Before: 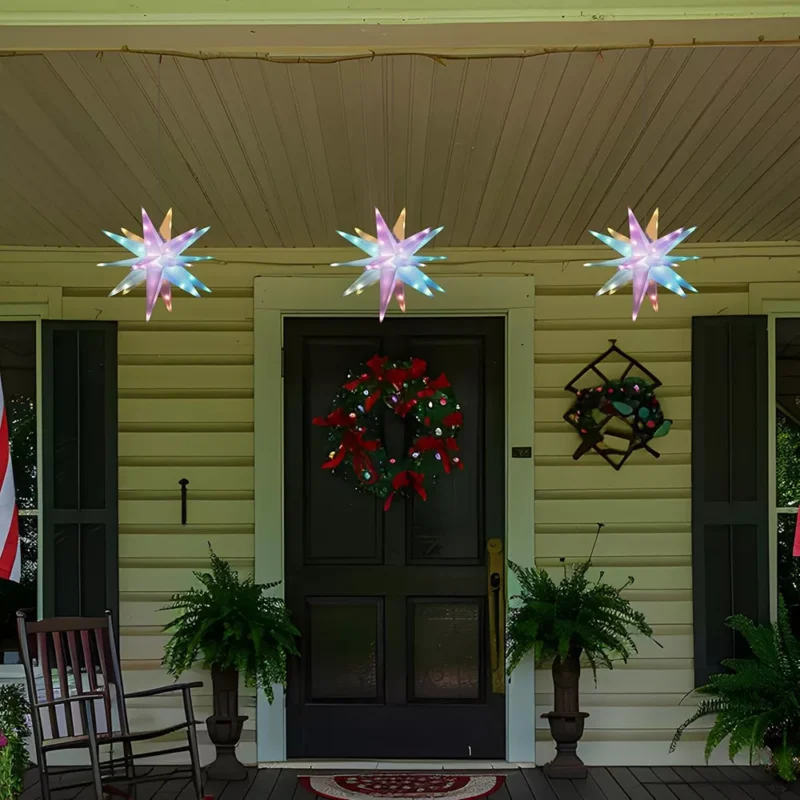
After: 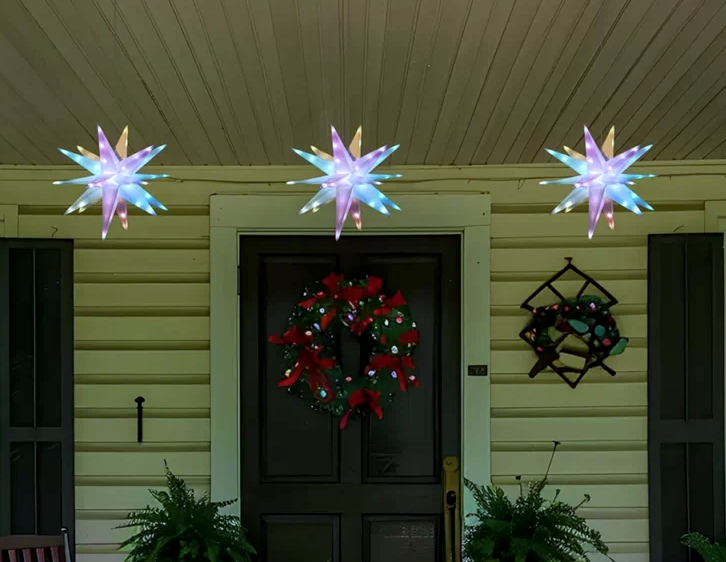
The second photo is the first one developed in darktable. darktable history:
local contrast: on, module defaults
white balance: red 0.924, blue 1.095
crop: left 5.596%, top 10.314%, right 3.534%, bottom 19.395%
